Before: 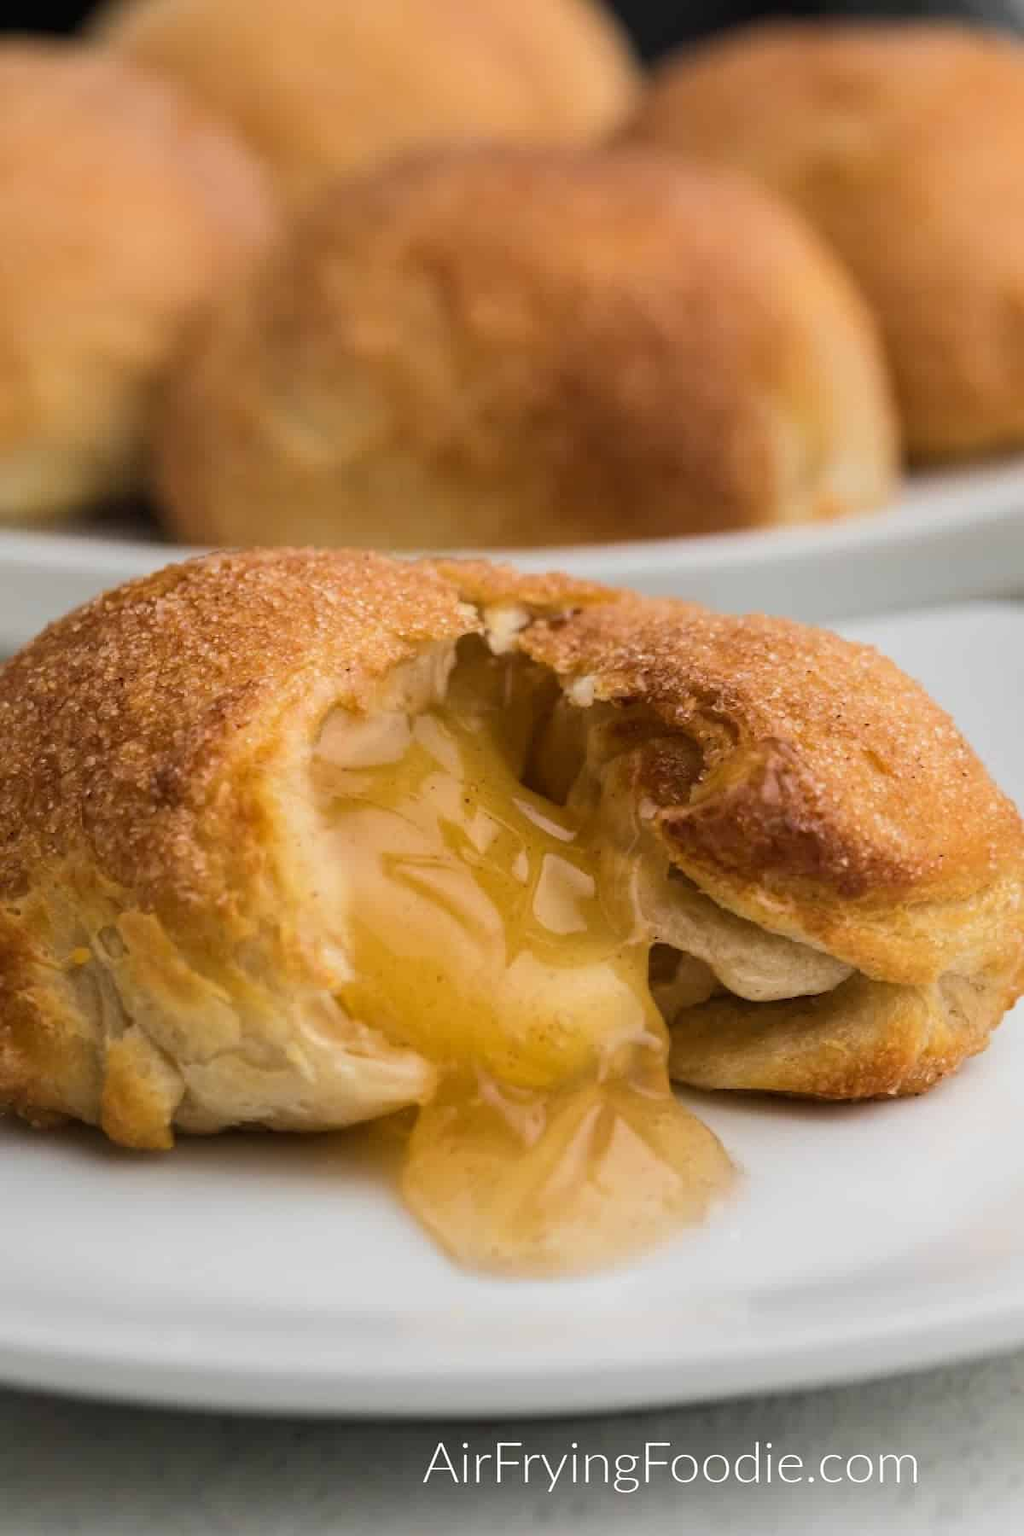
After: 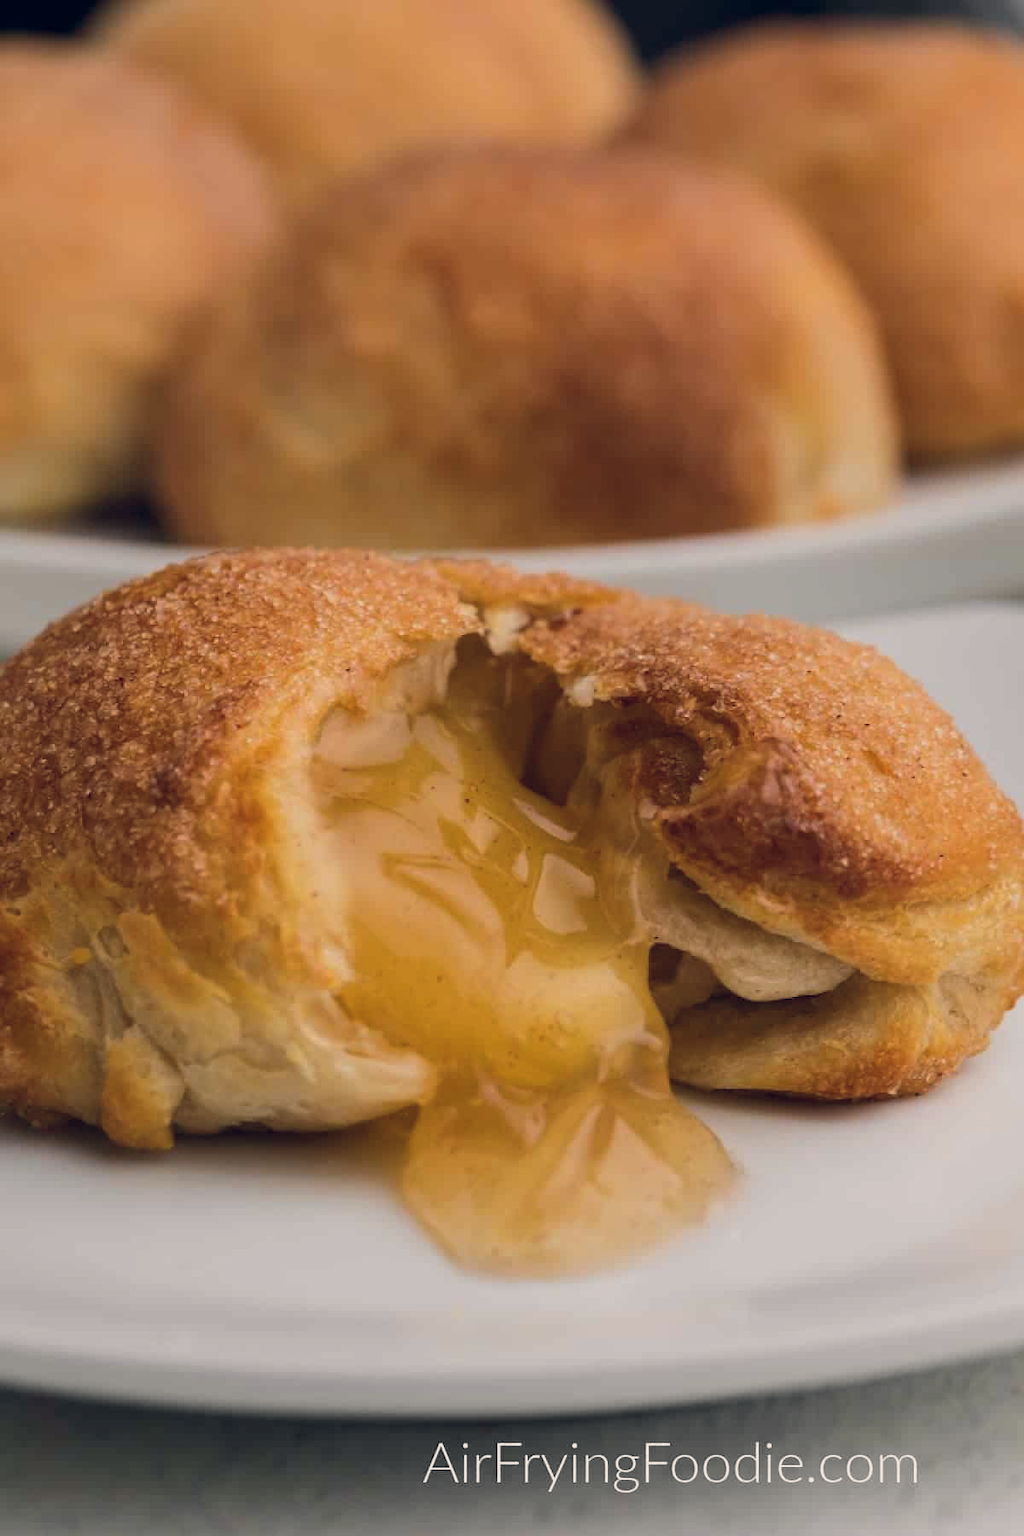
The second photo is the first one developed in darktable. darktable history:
exposure: exposure -0.293 EV, compensate highlight preservation false
color balance rgb: shadows lift › hue 87.51°, highlights gain › chroma 1.62%, highlights gain › hue 55.1°, global offset › chroma 0.1%, global offset › hue 253.66°, linear chroma grading › global chroma 0.5%
